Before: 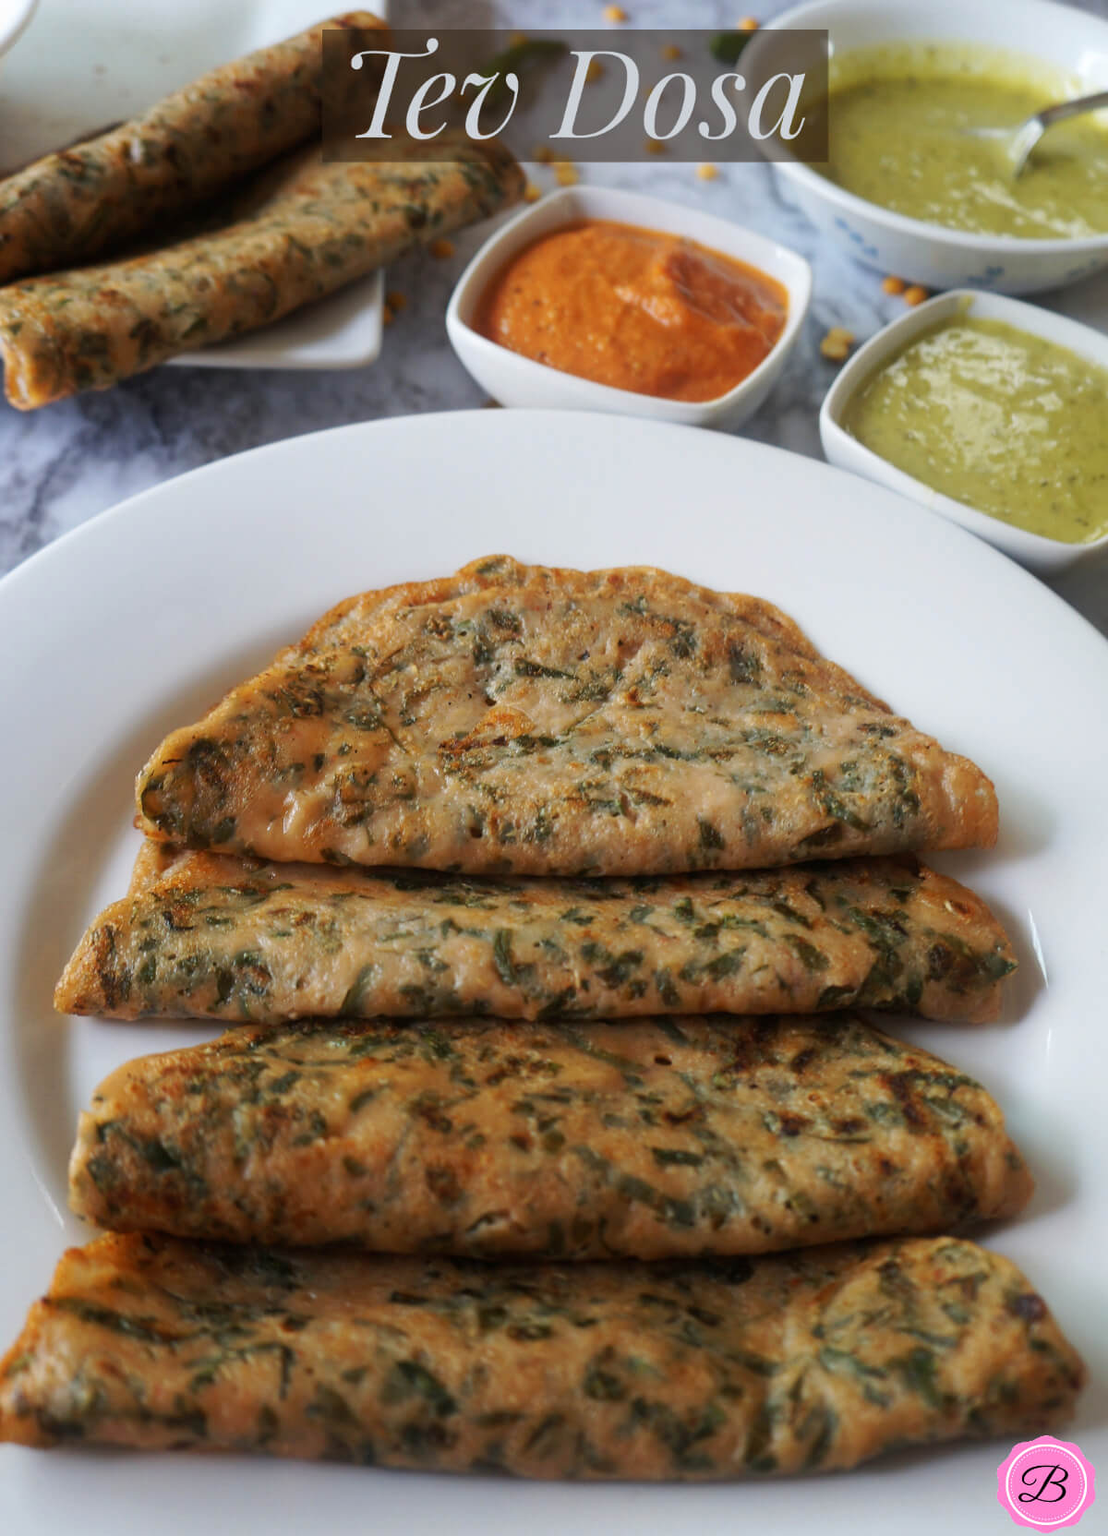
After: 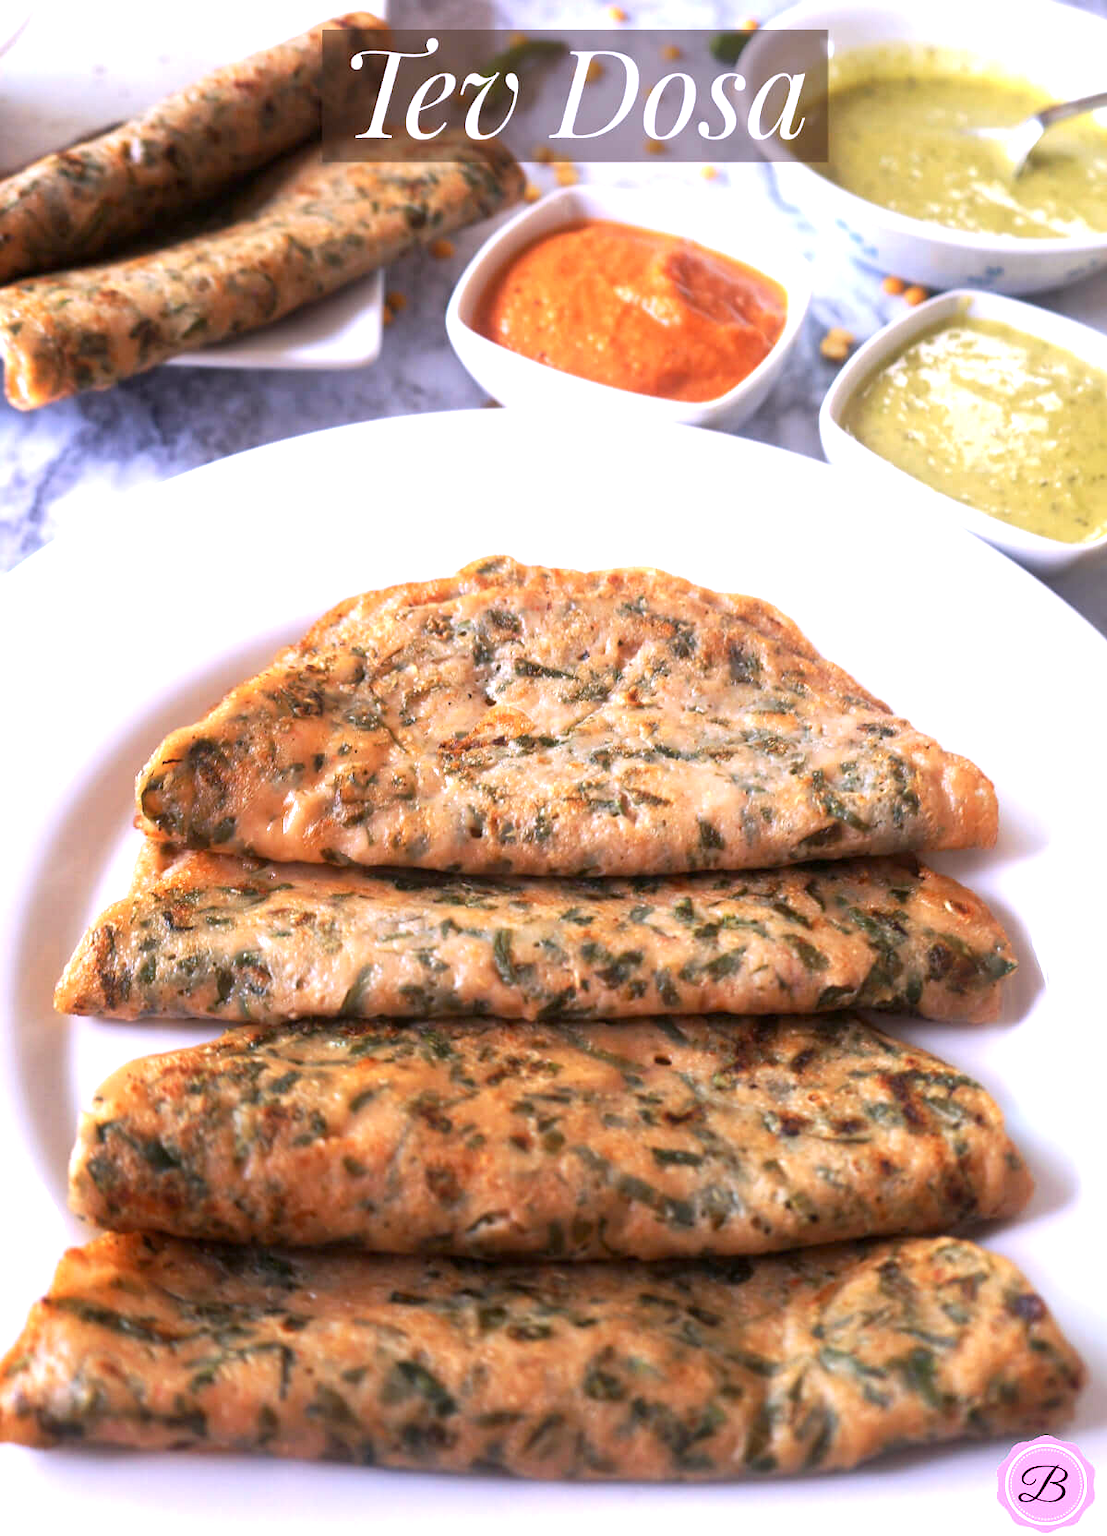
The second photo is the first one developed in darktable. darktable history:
color calibration: output R [1.107, -0.012, -0.003, 0], output B [0, 0, 1.308, 0], illuminant same as pipeline (D50), adaptation none (bypass), x 0.332, y 0.334, temperature 5023.13 K
exposure: black level correction 0.001, exposure 1.131 EV, compensate highlight preservation false
